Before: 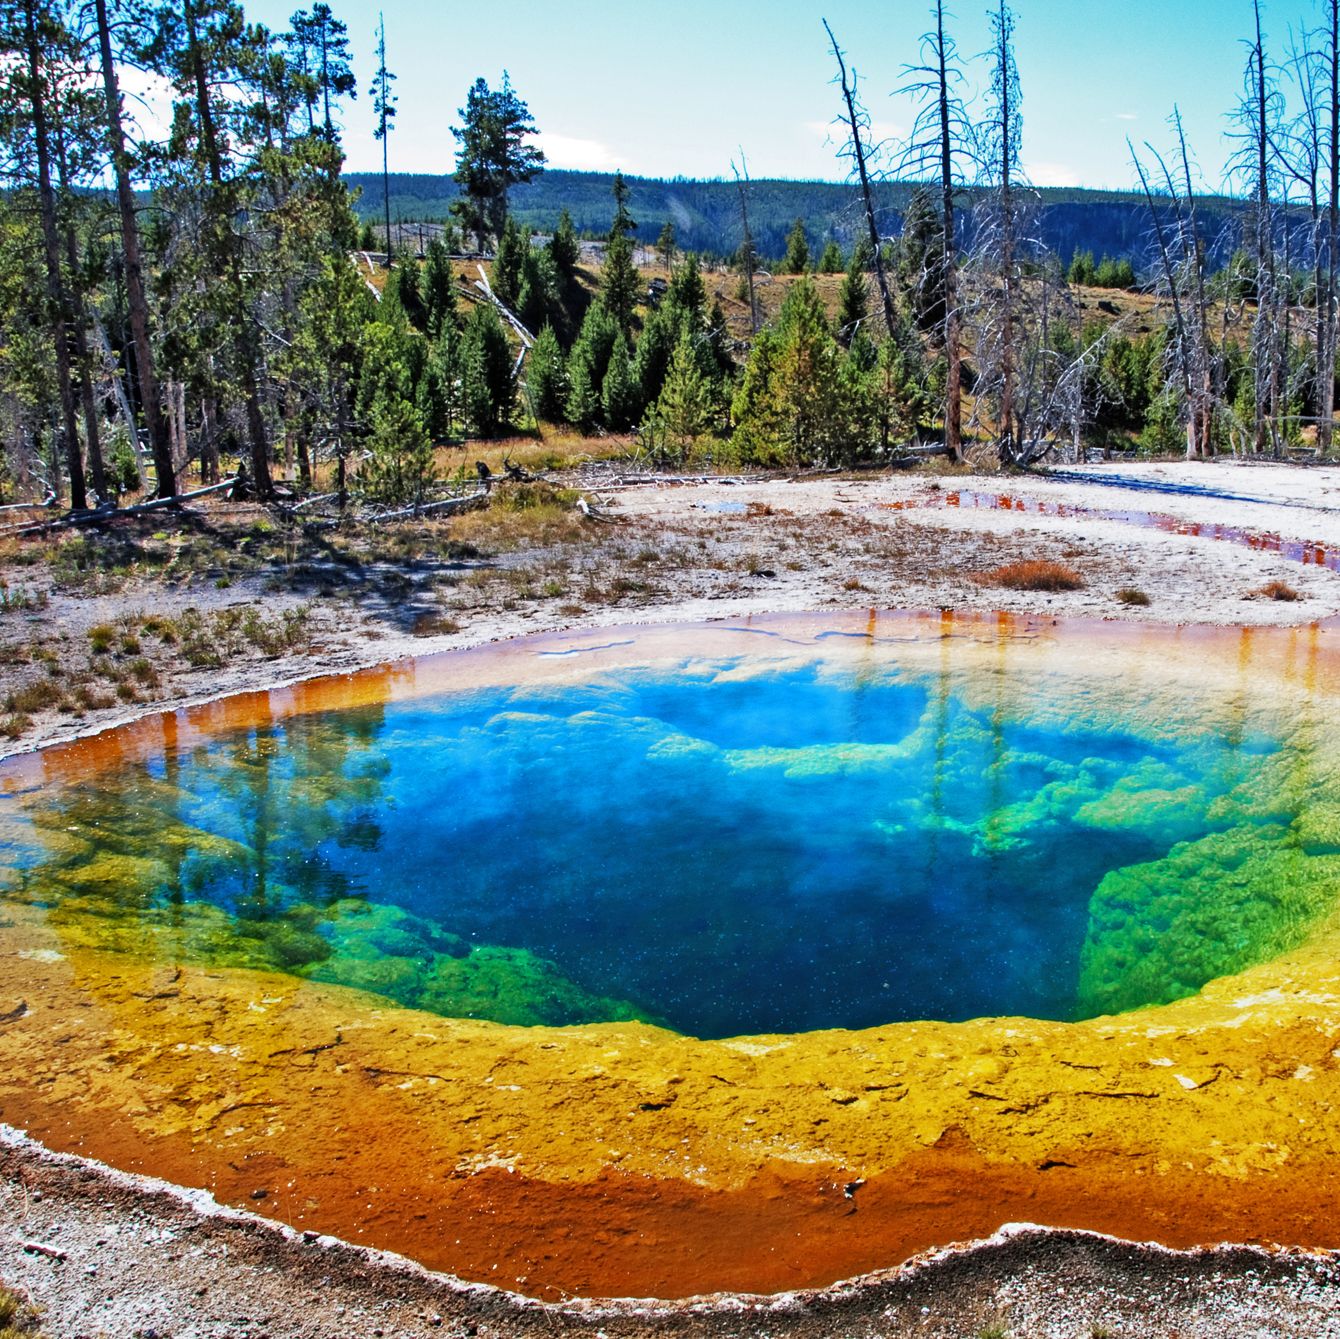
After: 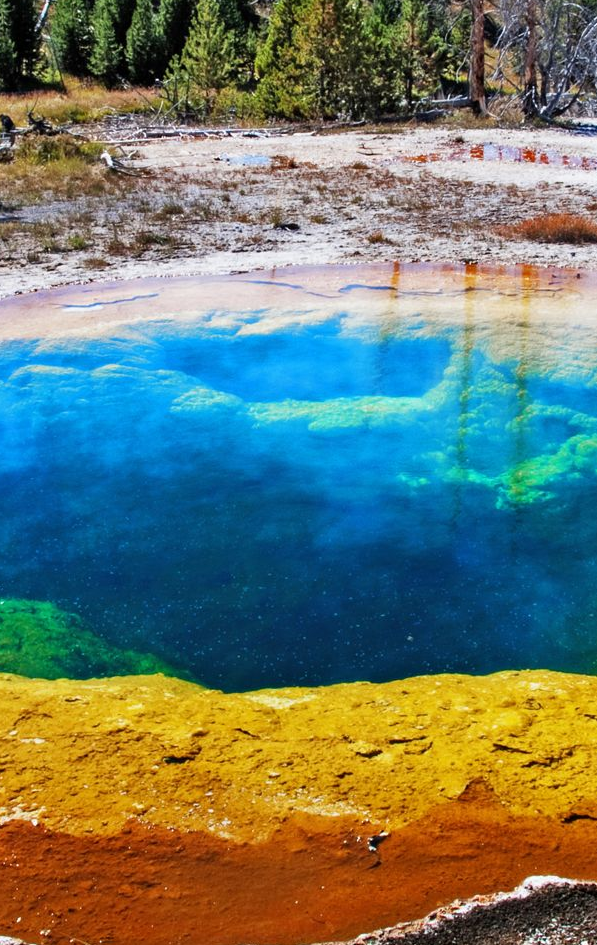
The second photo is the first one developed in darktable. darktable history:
crop: left 35.587%, top 25.92%, right 19.823%, bottom 3.437%
